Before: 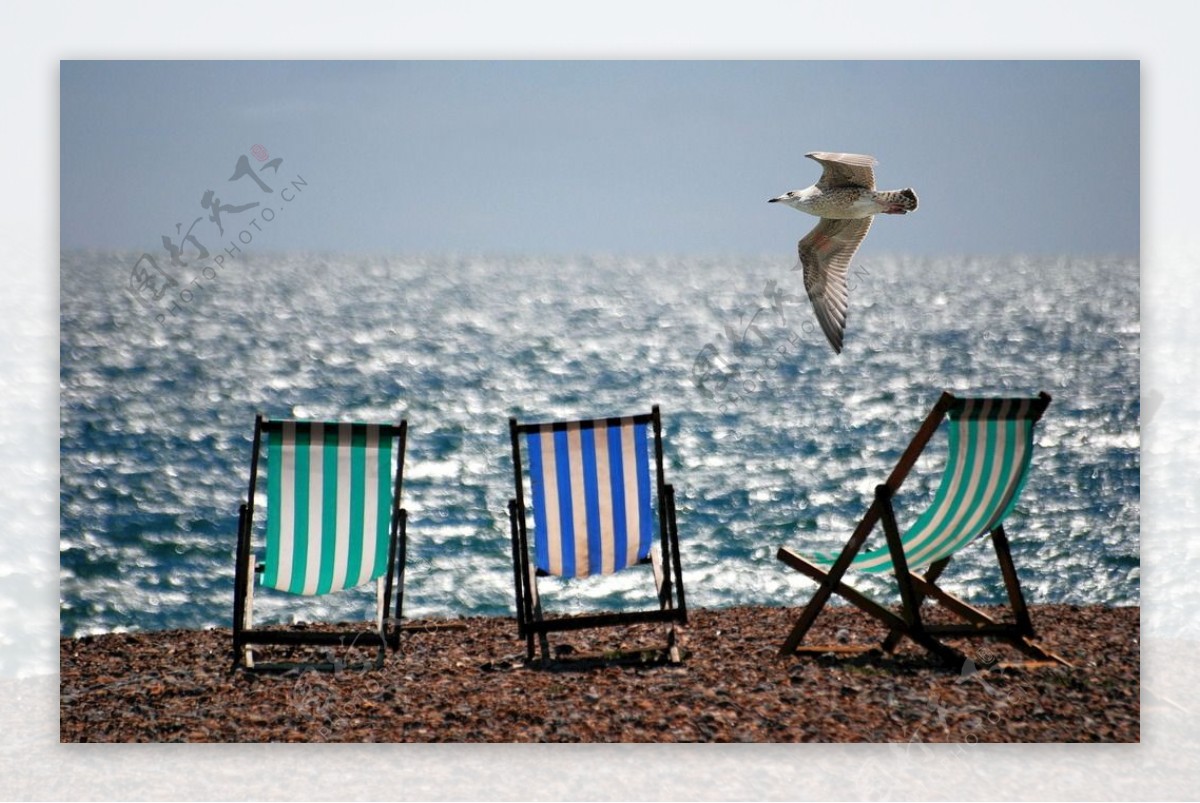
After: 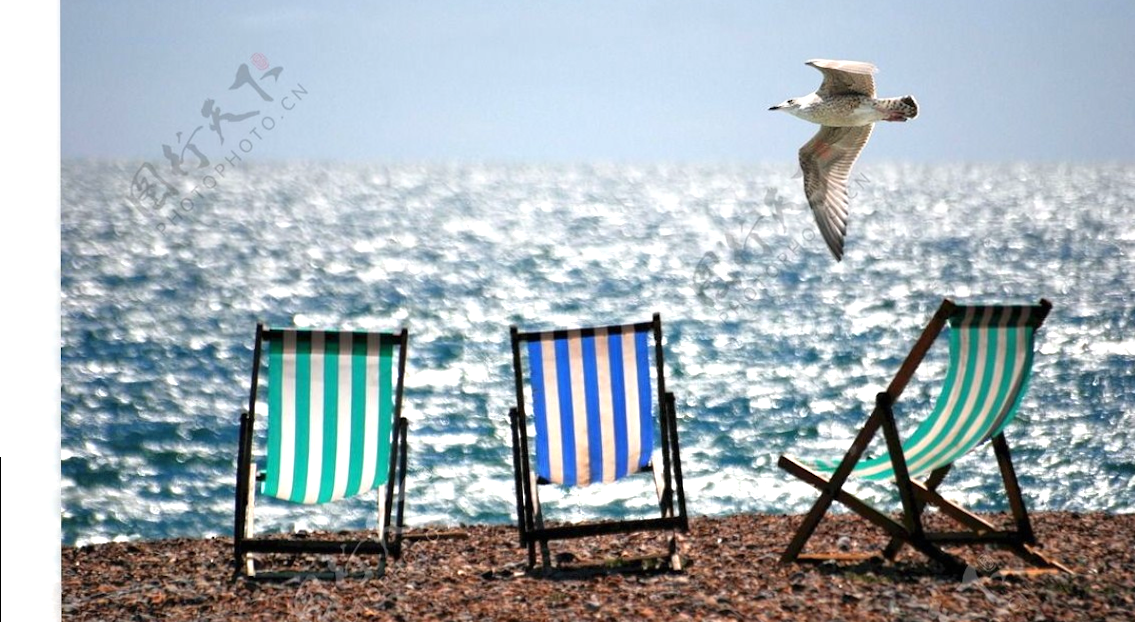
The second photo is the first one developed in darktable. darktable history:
exposure: black level correction 0, exposure 0.69 EV, compensate highlight preservation false
crop and rotate: angle 0.105°, top 11.575%, right 5.468%, bottom 11.055%
